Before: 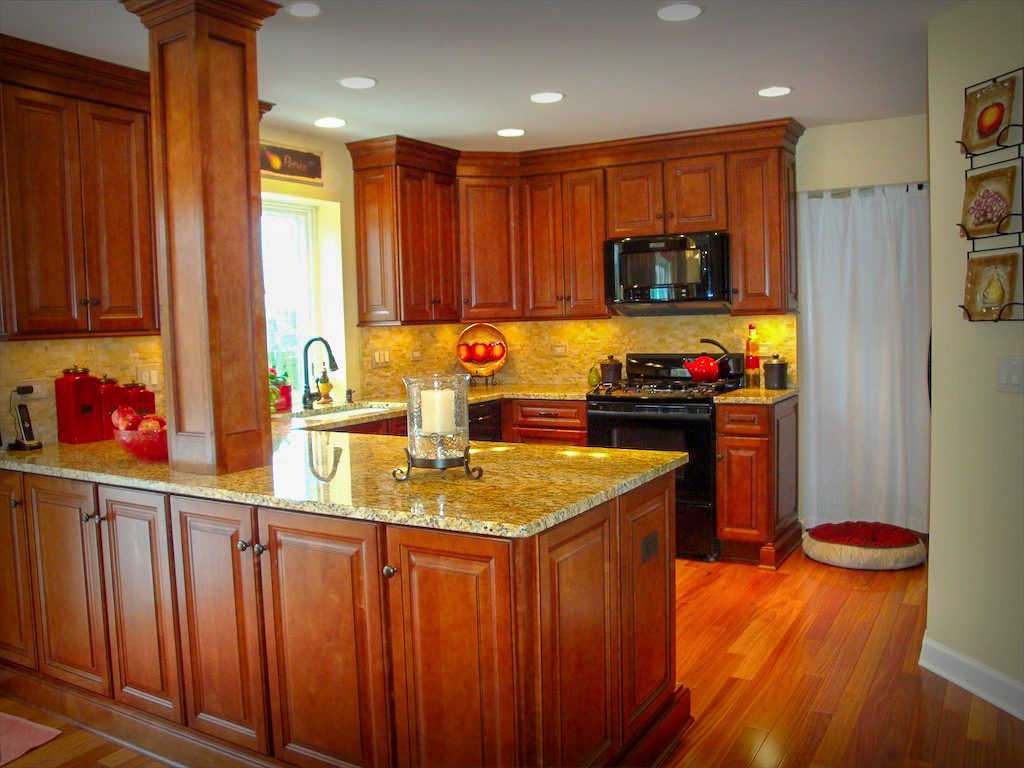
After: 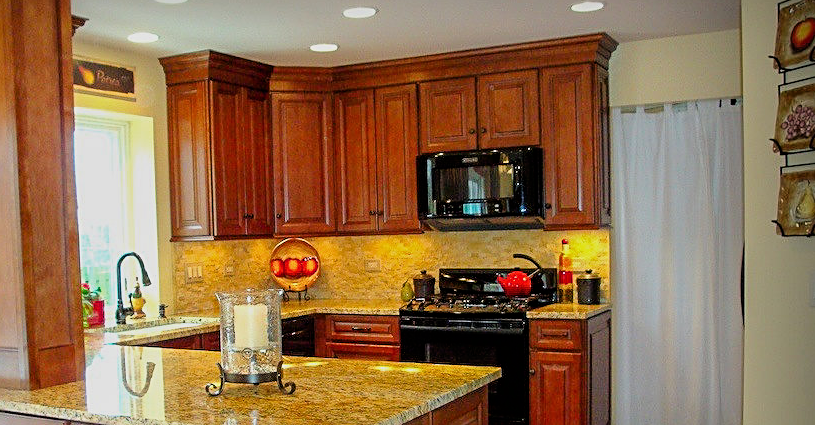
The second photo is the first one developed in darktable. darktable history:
sharpen: on, module defaults
crop: left 18.3%, top 11.119%, right 2.026%, bottom 33.466%
filmic rgb: black relative exposure -7.99 EV, white relative exposure 4.03 EV, hardness 4.17, latitude 50.13%, contrast 1.101
